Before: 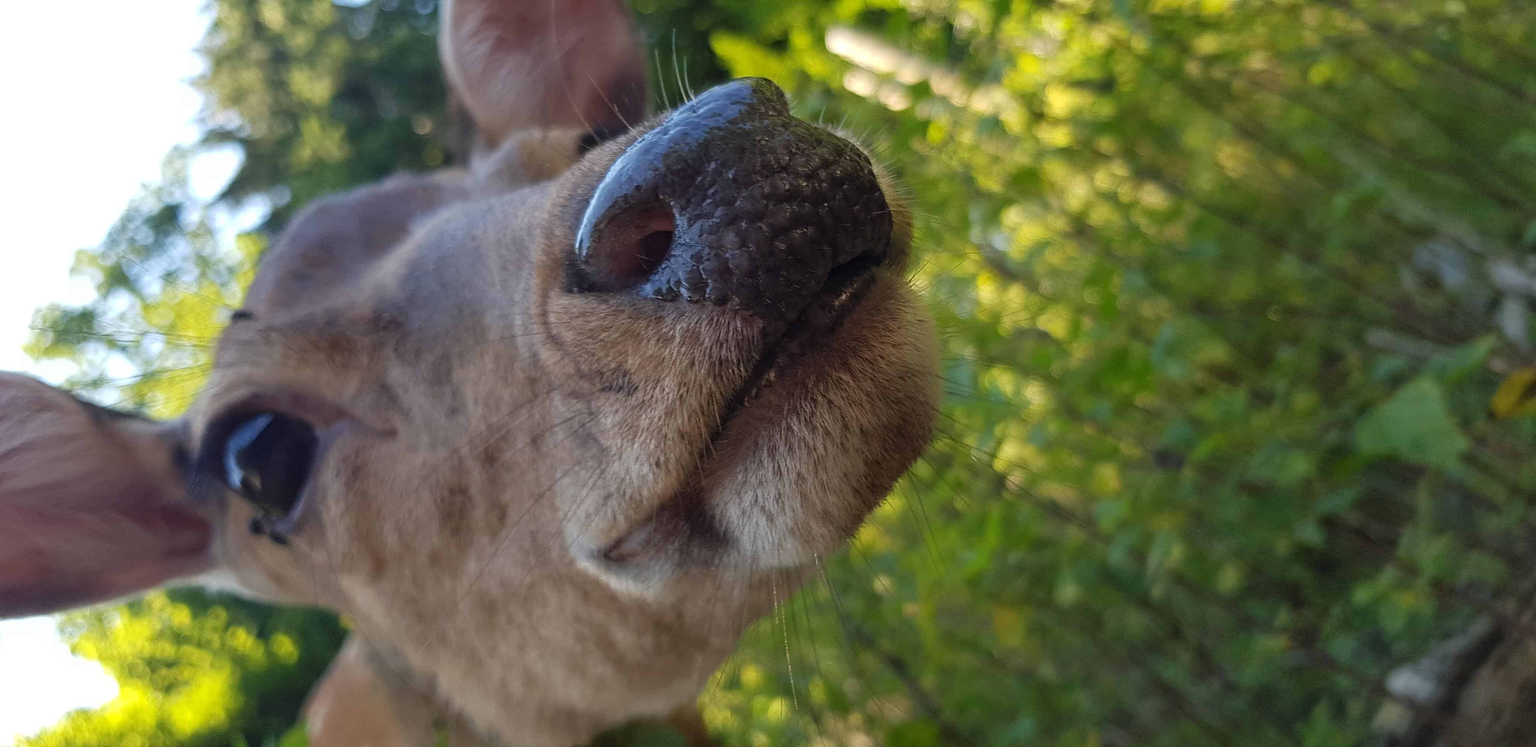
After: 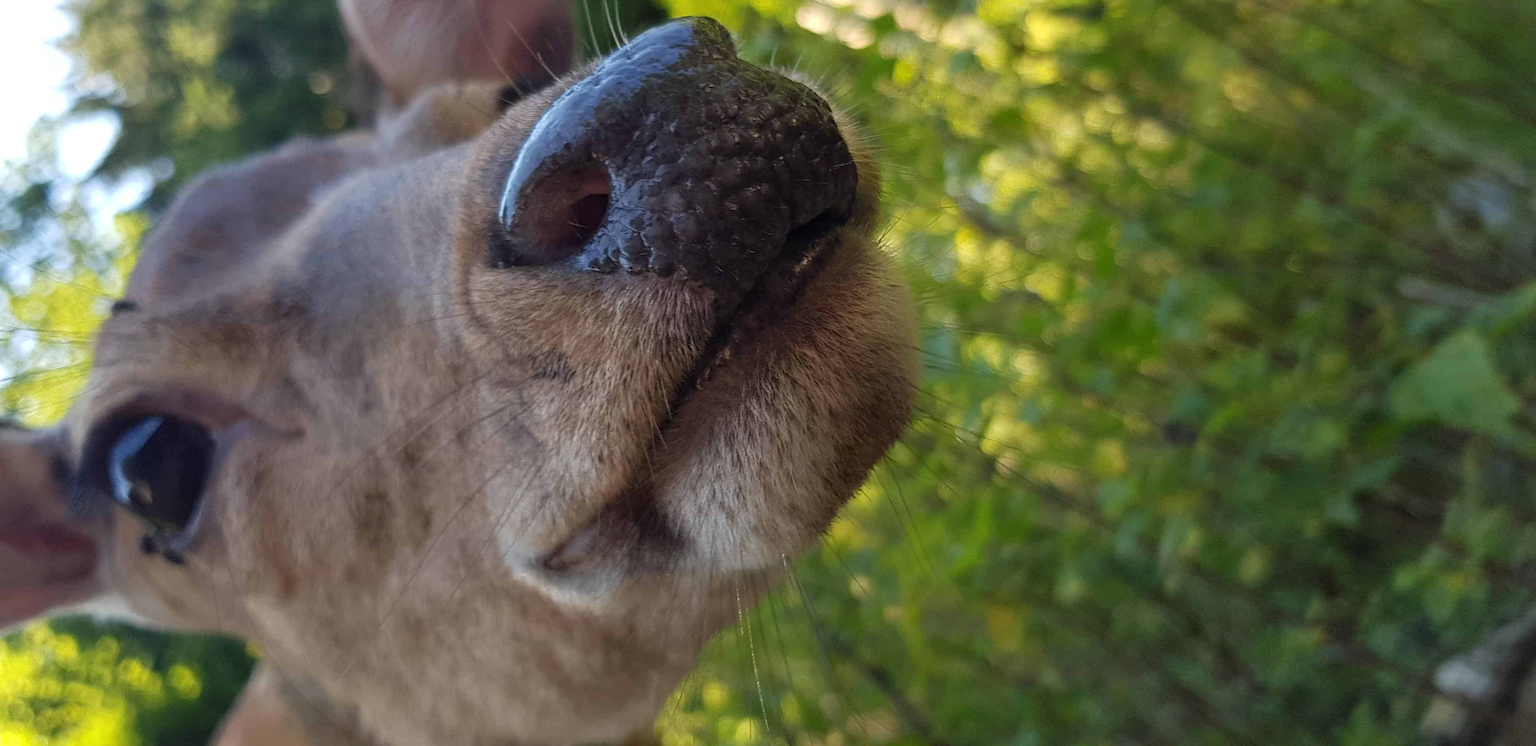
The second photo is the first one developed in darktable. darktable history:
crop and rotate: angle 1.96°, left 5.673%, top 5.673%
contrast equalizer: y [[0.518, 0.517, 0.501, 0.5, 0.5, 0.5], [0.5 ×6], [0.5 ×6], [0 ×6], [0 ×6]]
